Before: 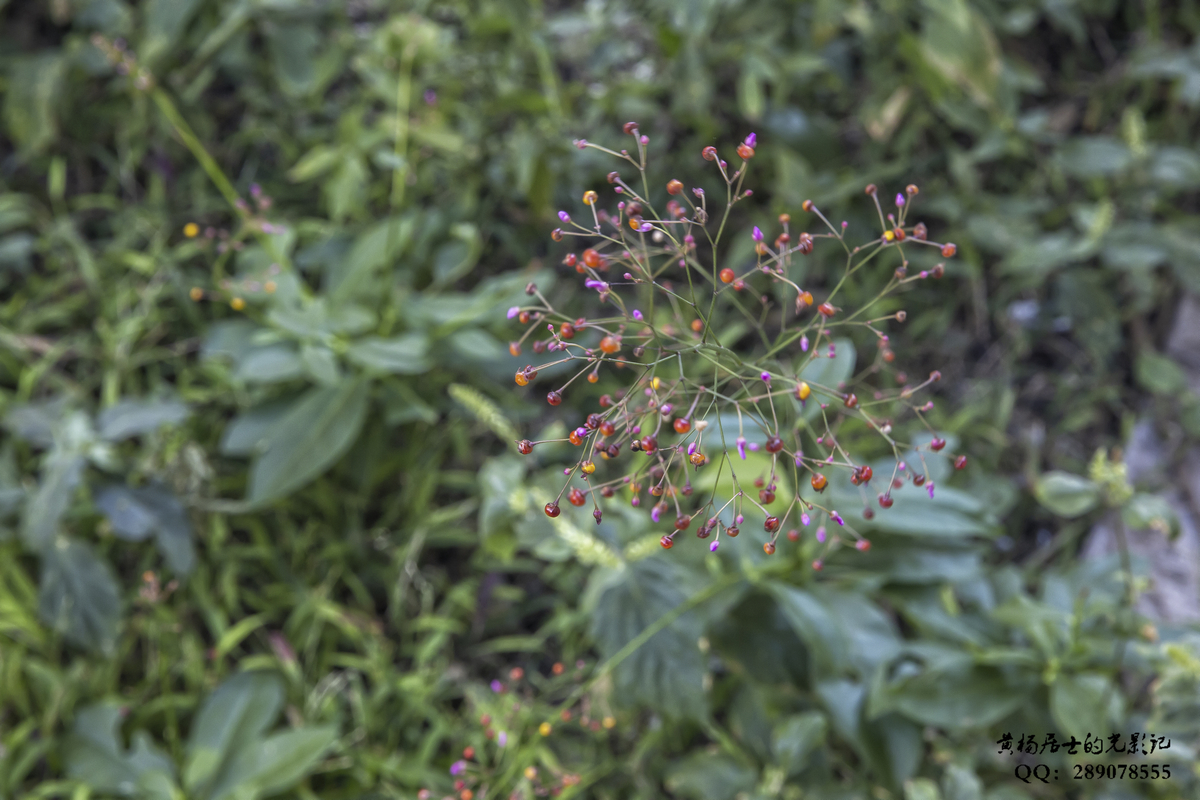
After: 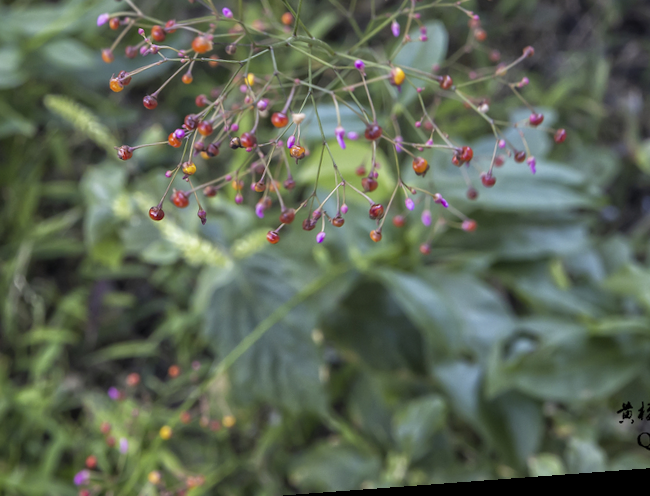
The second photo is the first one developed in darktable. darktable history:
crop: left 34.479%, top 38.822%, right 13.718%, bottom 5.172%
rotate and perspective: rotation -4.25°, automatic cropping off
